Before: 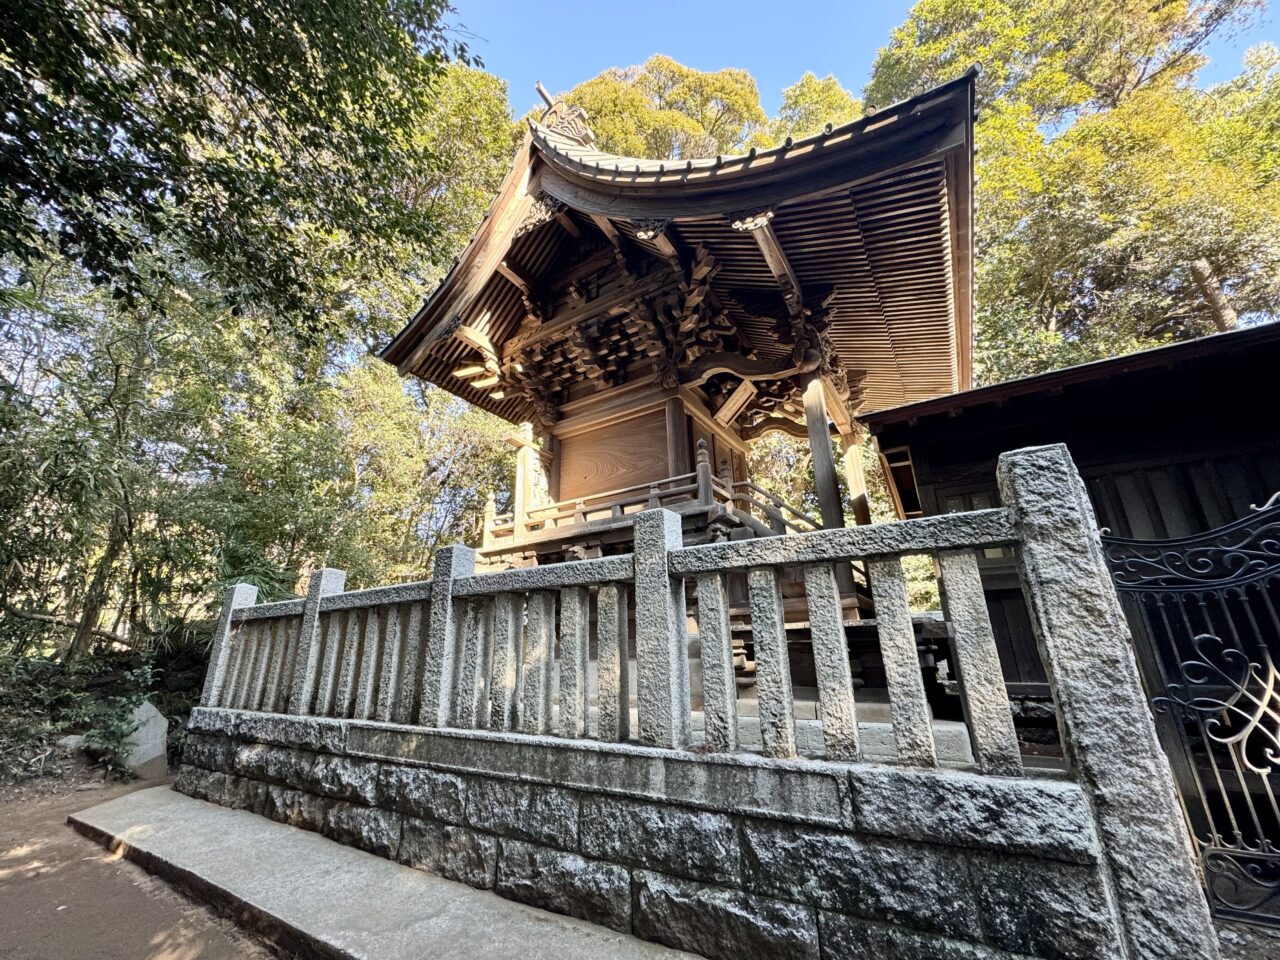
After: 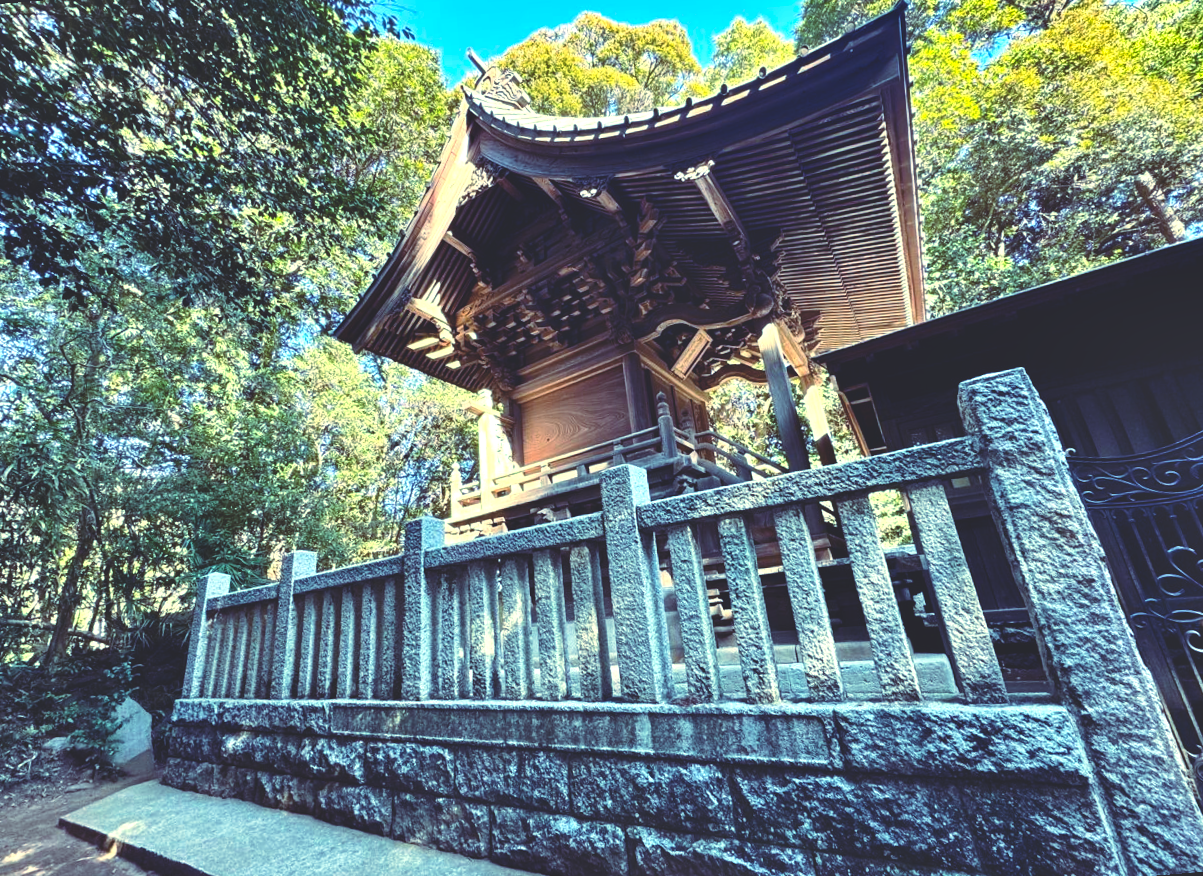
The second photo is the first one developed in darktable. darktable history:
shadows and highlights: white point adjustment 1, soften with gaussian
rotate and perspective: rotation -4.57°, crop left 0.054, crop right 0.944, crop top 0.087, crop bottom 0.914
color balance rgb: perceptual saturation grading › global saturation 35%, perceptual saturation grading › highlights -25%, perceptual saturation grading › shadows 25%, global vibrance 10%
exposure: black level correction 0, exposure 0.4 EV, compensate exposure bias true, compensate highlight preservation false
tone curve: curves: ch0 [(0, 0.032) (0.181, 0.152) (0.751, 0.762) (1, 1)], color space Lab, linked channels, preserve colors none
rgb curve: curves: ch0 [(0, 0.186) (0.314, 0.284) (0.576, 0.466) (0.805, 0.691) (0.936, 0.886)]; ch1 [(0, 0.186) (0.314, 0.284) (0.581, 0.534) (0.771, 0.746) (0.936, 0.958)]; ch2 [(0, 0.216) (0.275, 0.39) (1, 1)], mode RGB, independent channels, compensate middle gray true, preserve colors none
